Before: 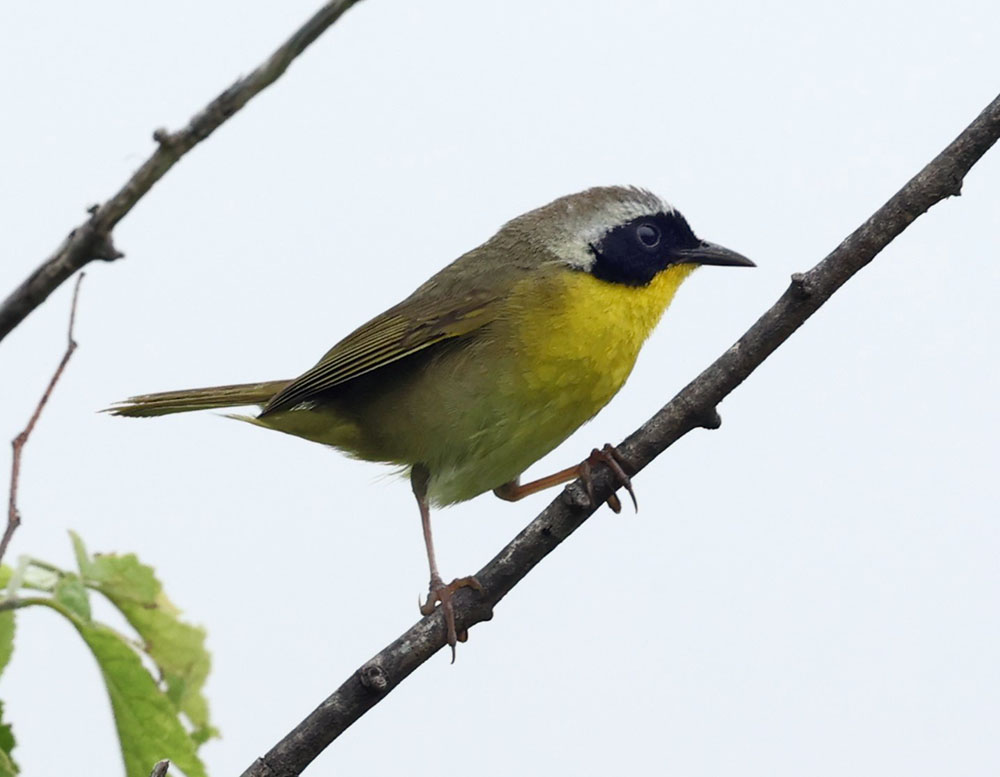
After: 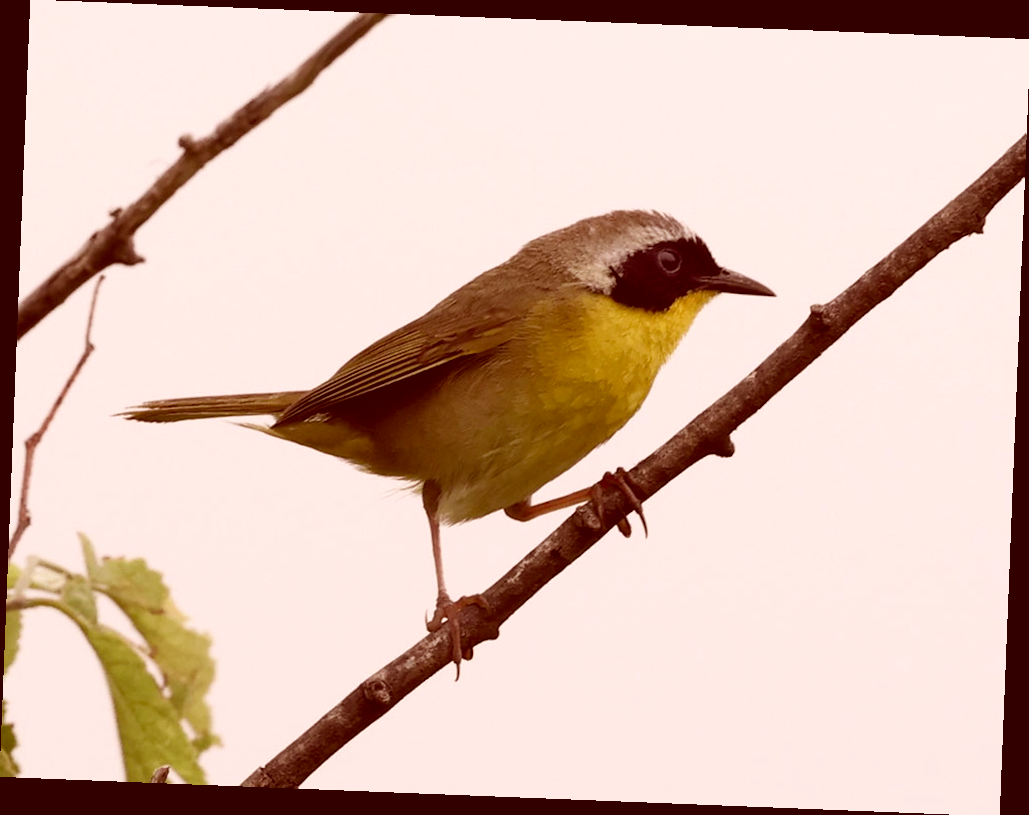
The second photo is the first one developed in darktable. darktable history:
color correction: highlights a* 9.03, highlights b* 8.71, shadows a* 40, shadows b* 40, saturation 0.8
rotate and perspective: rotation 2.27°, automatic cropping off
